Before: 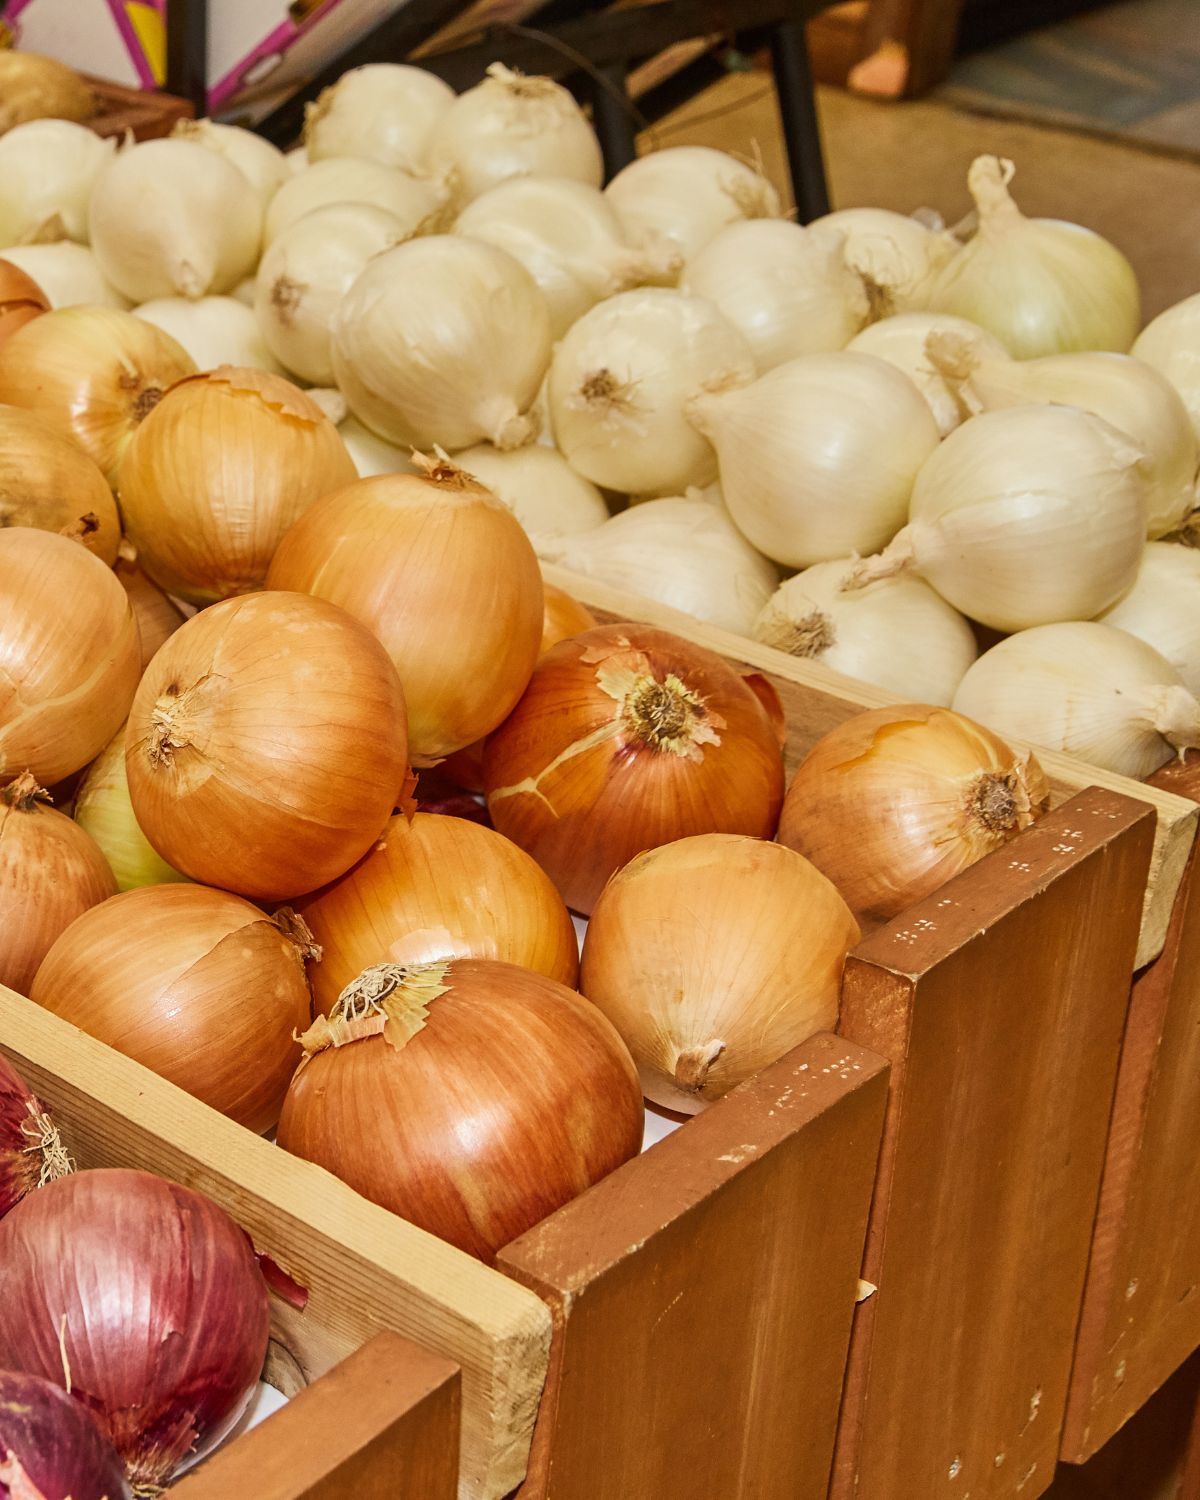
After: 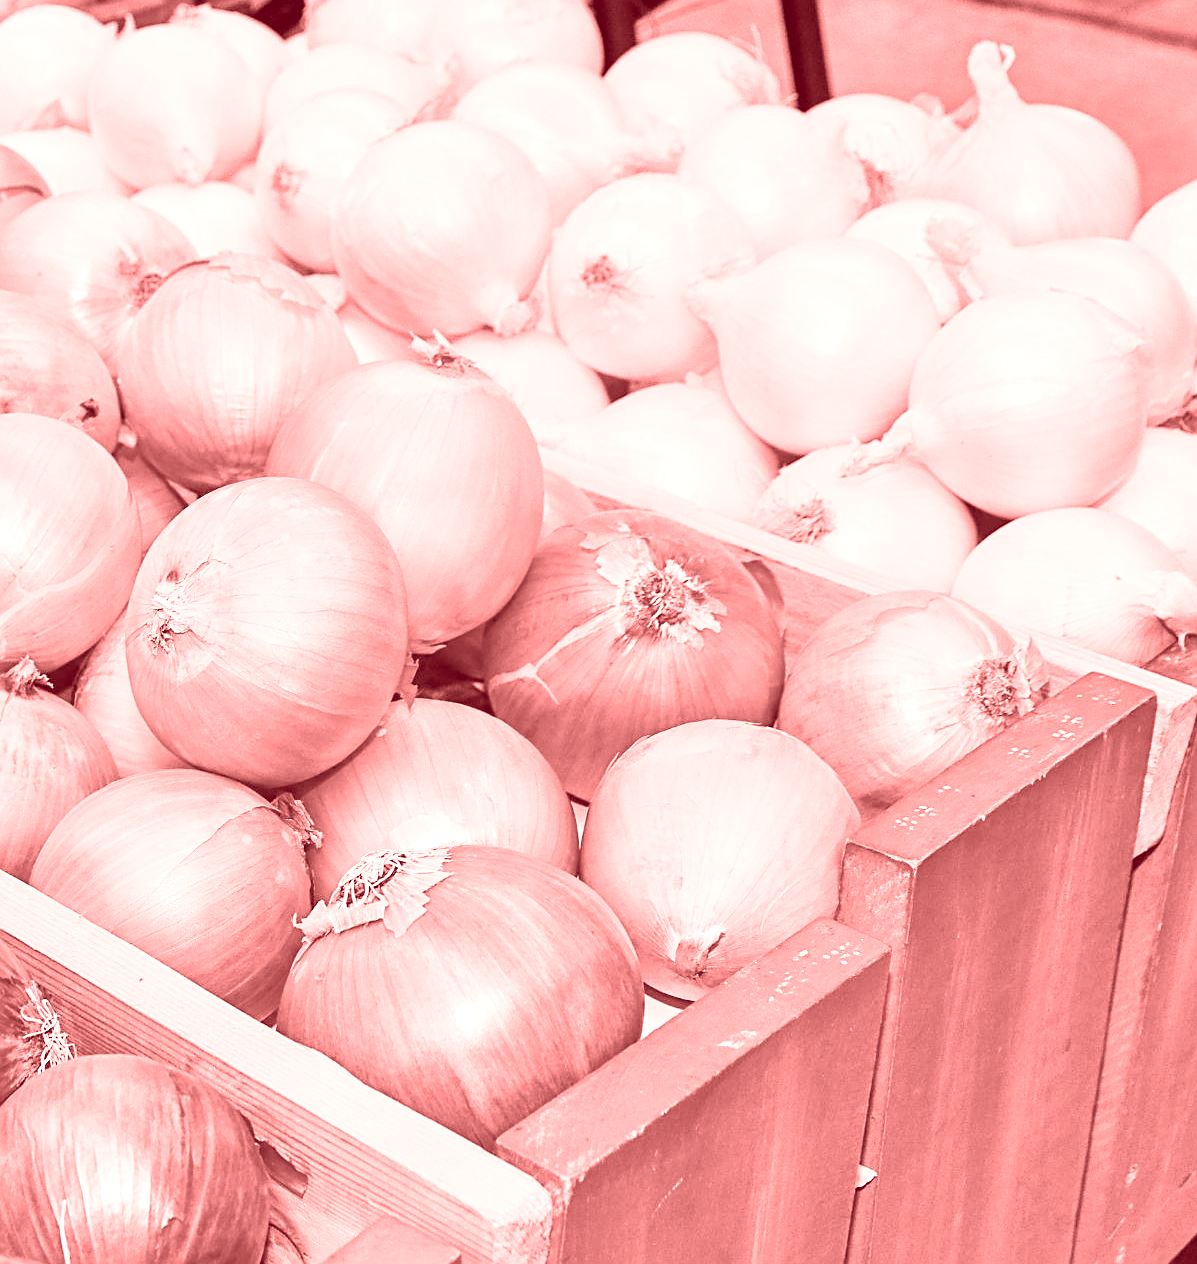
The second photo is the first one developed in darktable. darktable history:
base curve: curves: ch0 [(0, 0) (0.028, 0.03) (0.121, 0.232) (0.46, 0.748) (0.859, 0.968) (1, 1)], preserve colors none
colorize: saturation 60%, source mix 100%
white balance: red 1.138, green 0.996, blue 0.812
crop: top 7.625%, bottom 8.027%
sharpen: on, module defaults
